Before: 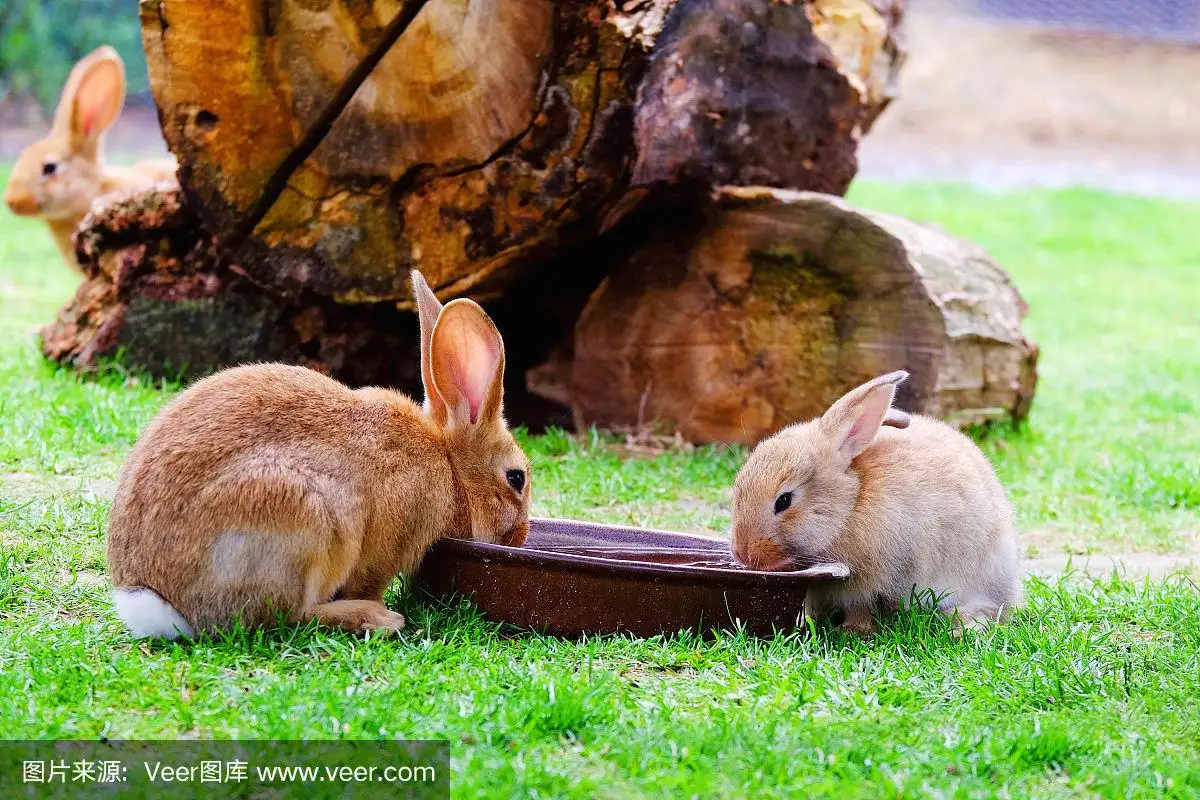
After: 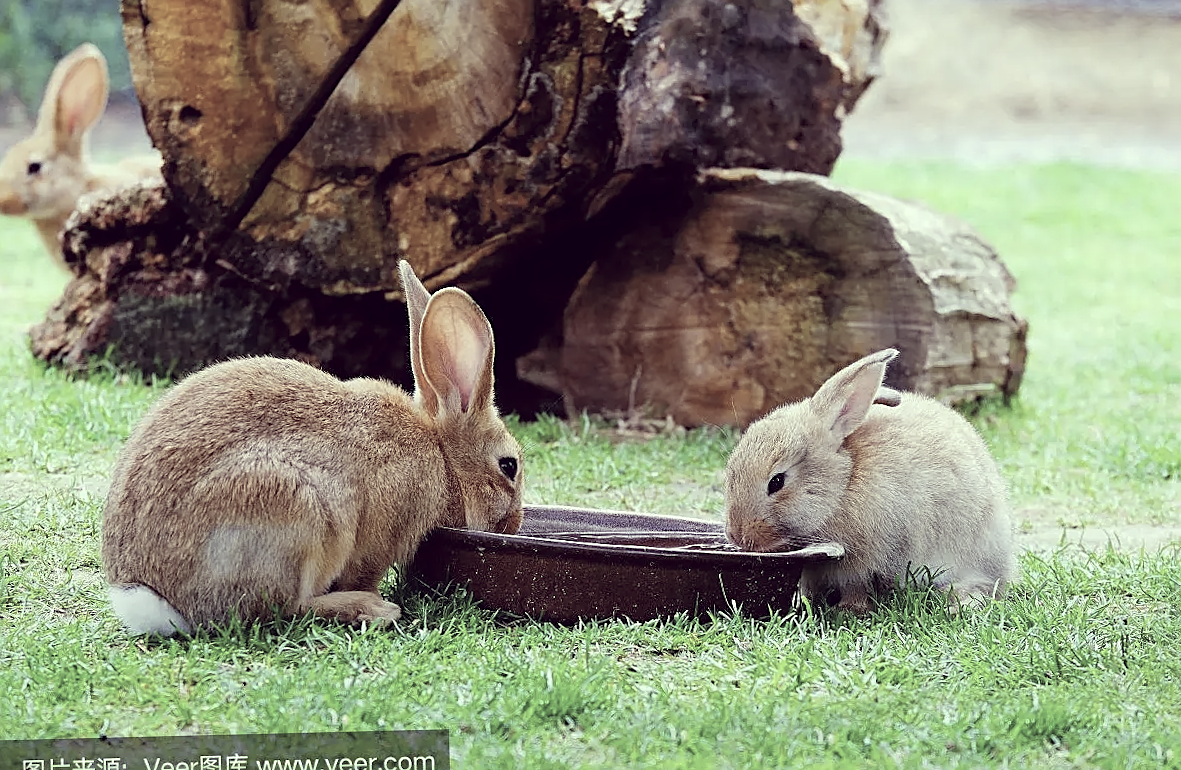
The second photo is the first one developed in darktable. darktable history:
color correction: highlights a* -20.17, highlights b* 20.27, shadows a* 20.03, shadows b* -20.46, saturation 0.43
sharpen: on, module defaults
rotate and perspective: rotation -1.42°, crop left 0.016, crop right 0.984, crop top 0.035, crop bottom 0.965
